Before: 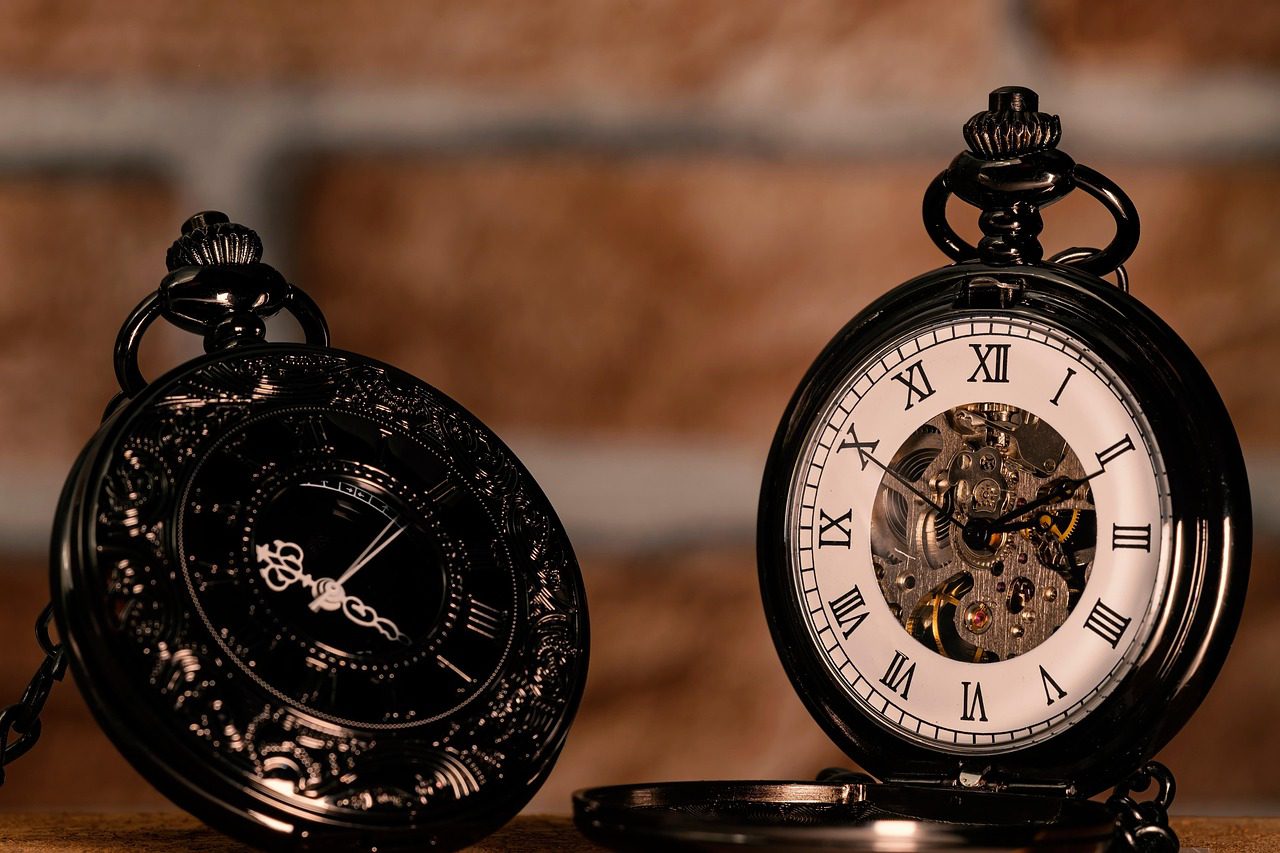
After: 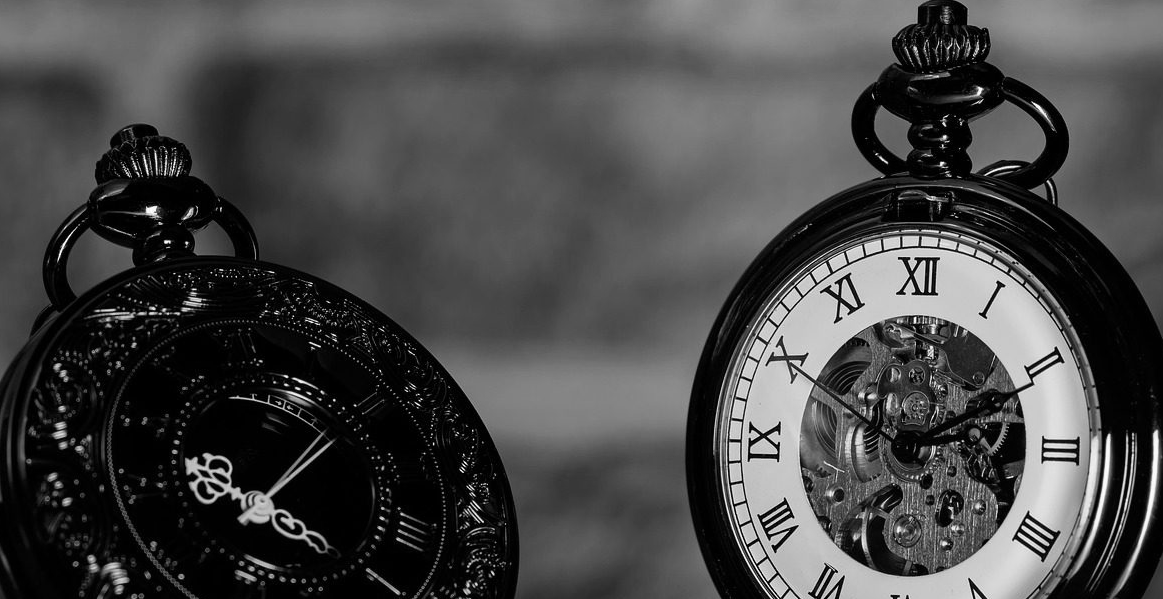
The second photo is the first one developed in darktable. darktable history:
monochrome: on, module defaults
crop: left 5.596%, top 10.314%, right 3.534%, bottom 19.395%
